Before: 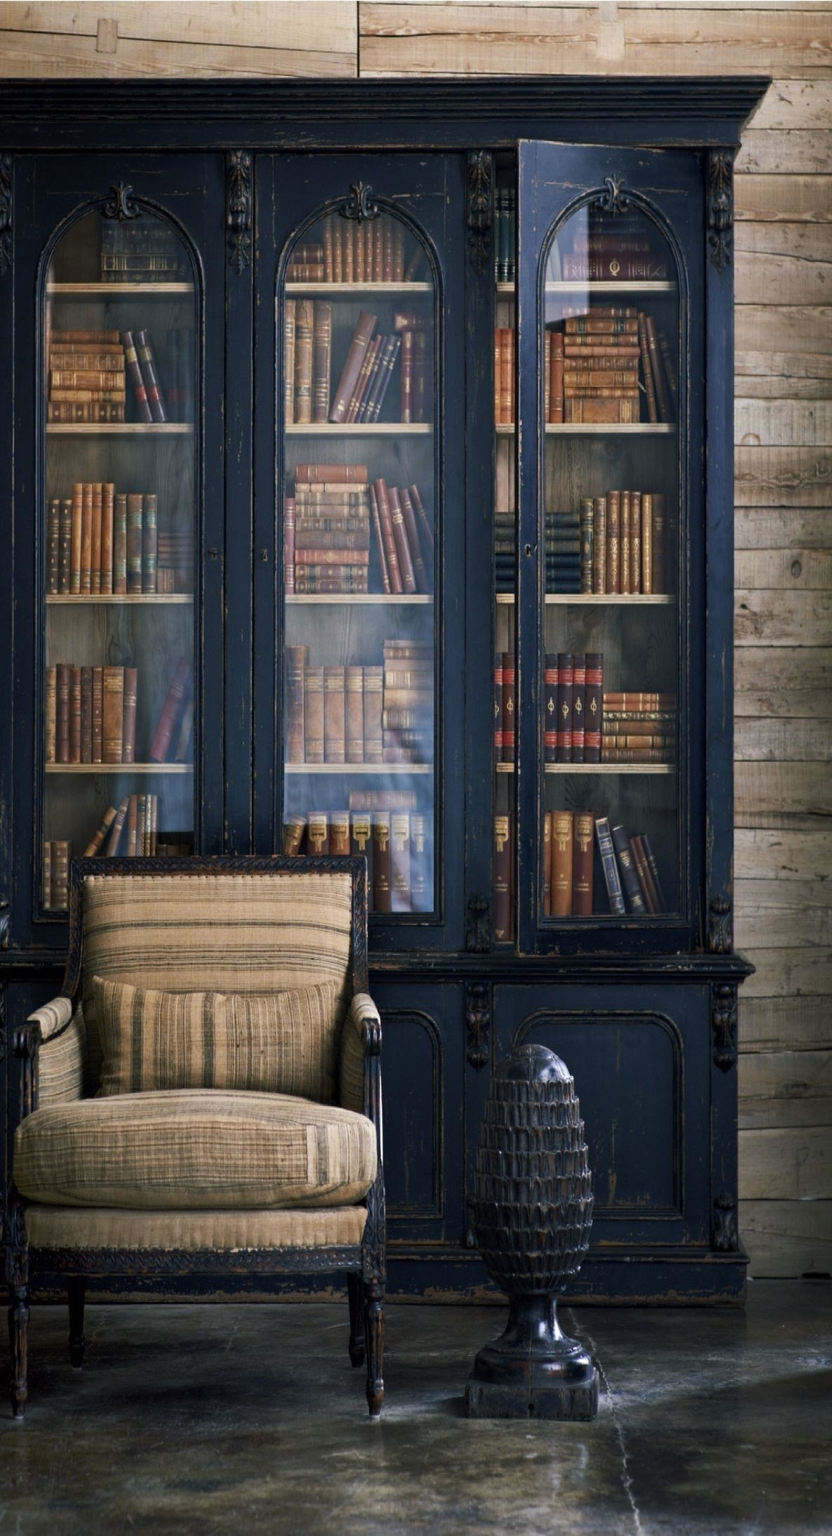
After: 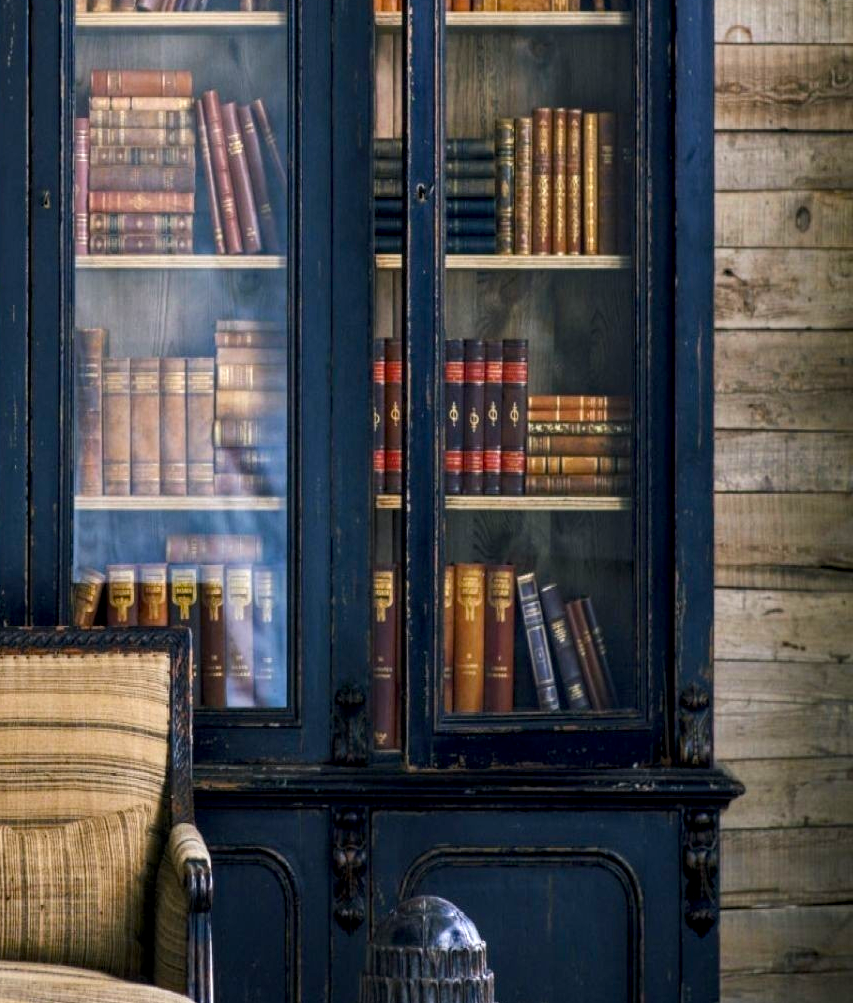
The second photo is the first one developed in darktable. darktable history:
local contrast: detail 140%
color balance rgb: linear chroma grading › global chroma 15%, perceptual saturation grading › global saturation 30%
crop and rotate: left 27.938%, top 27.046%, bottom 27.046%
